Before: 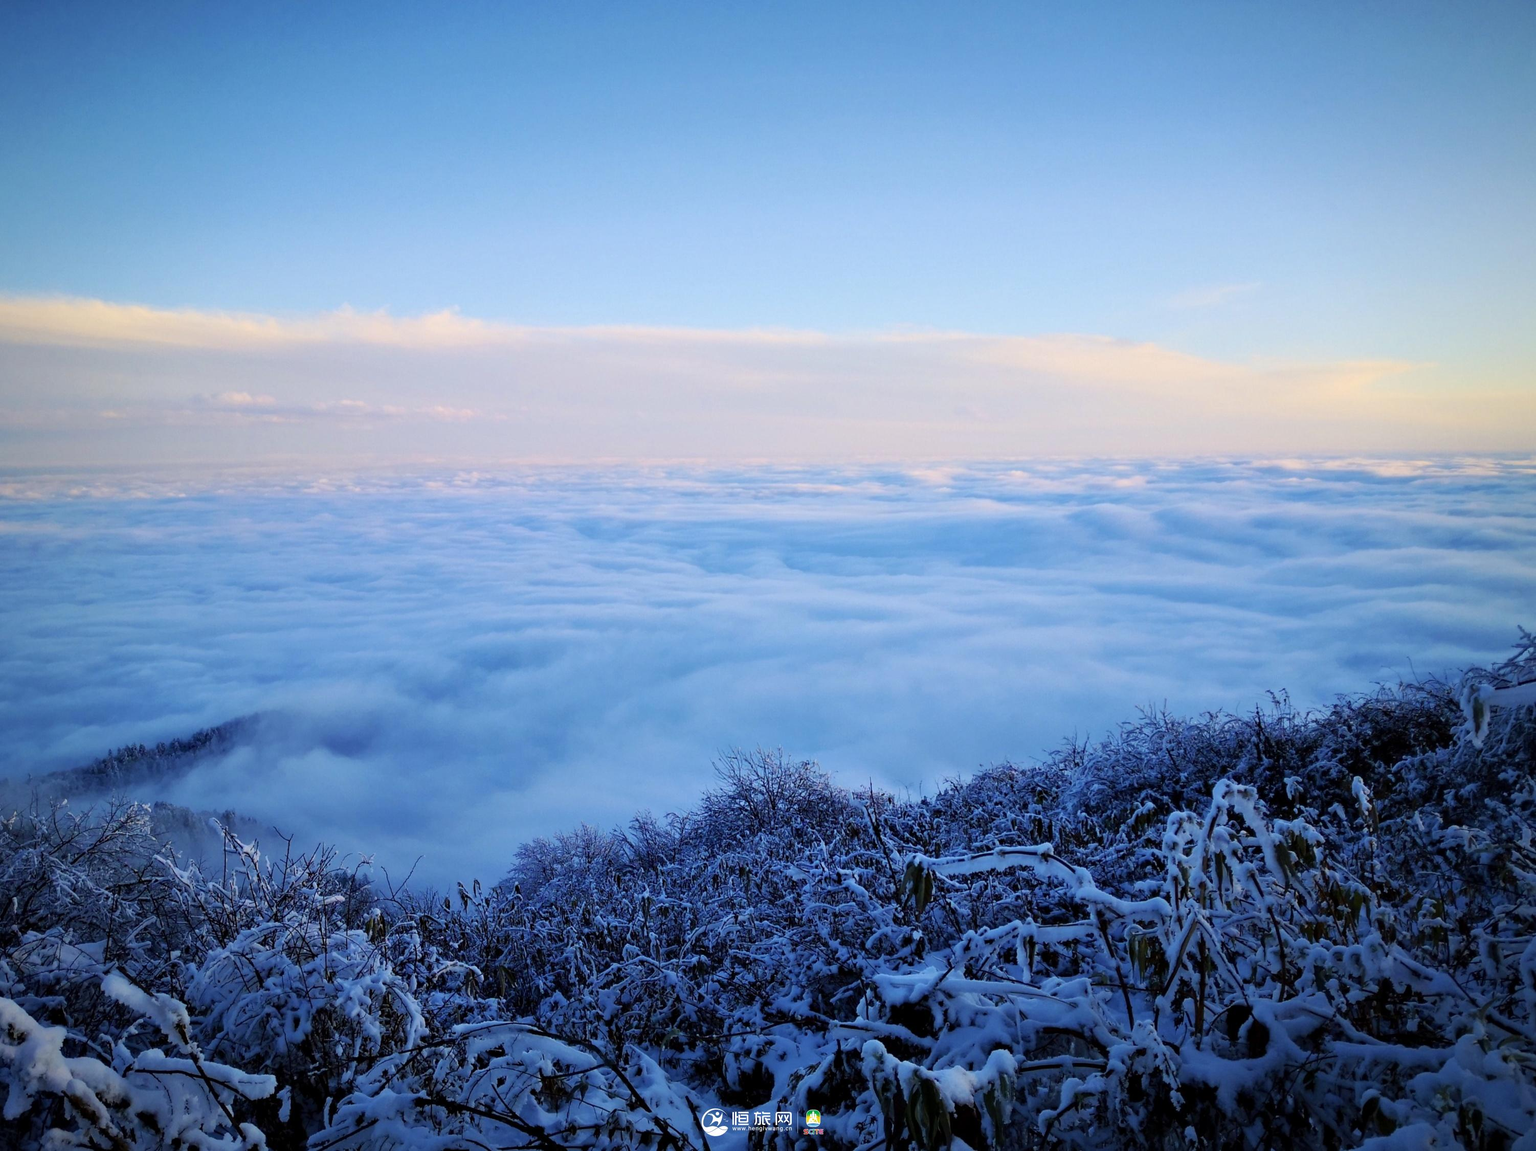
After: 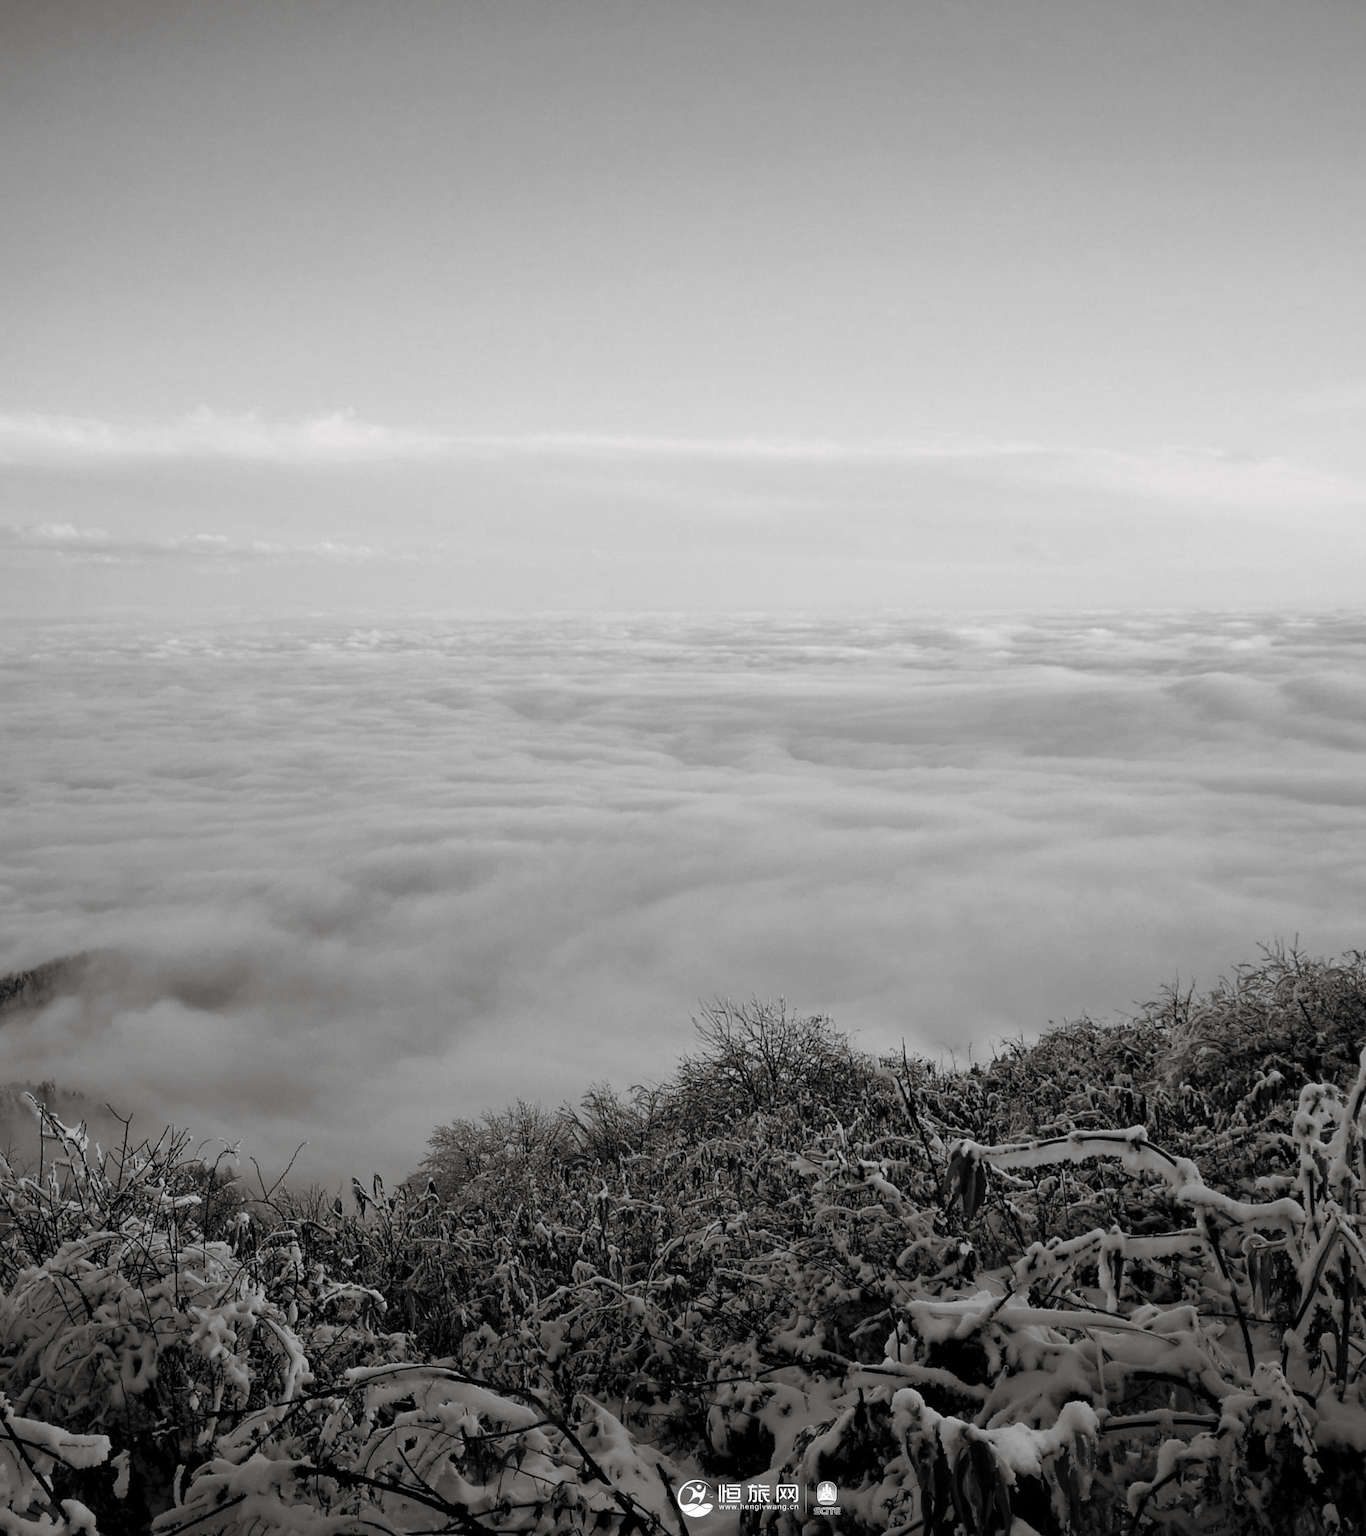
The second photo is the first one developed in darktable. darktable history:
crop and rotate: left 12.648%, right 20.685%
monochrome: on, module defaults
split-toning: shadows › hue 36°, shadows › saturation 0.05, highlights › hue 10.8°, highlights › saturation 0.15, compress 40%
